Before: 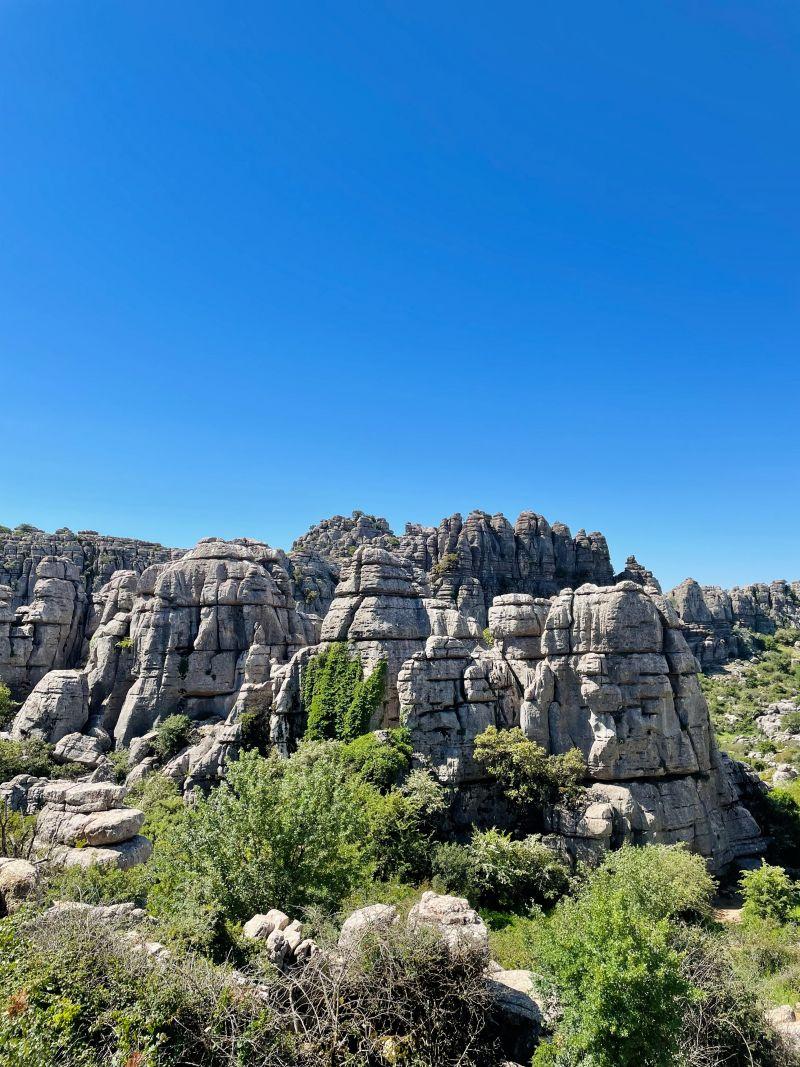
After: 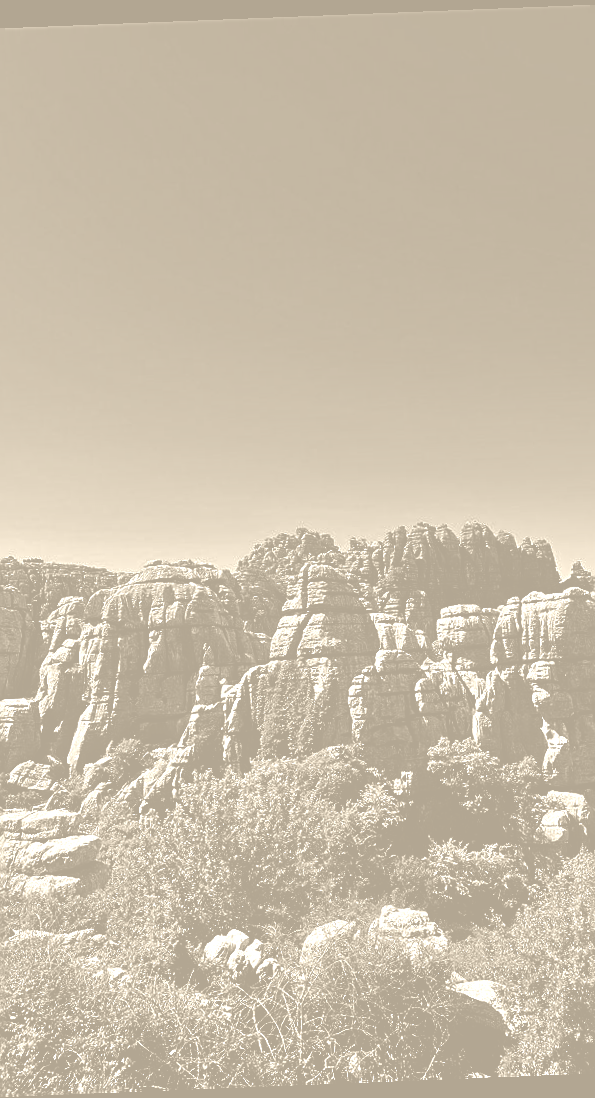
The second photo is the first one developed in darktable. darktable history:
rotate and perspective: rotation -2.29°, automatic cropping off
crop and rotate: left 9.061%, right 20.142%
colorize: hue 36°, saturation 71%, lightness 80.79%
contrast brightness saturation: brightness -1, saturation 1
sharpen: on, module defaults
